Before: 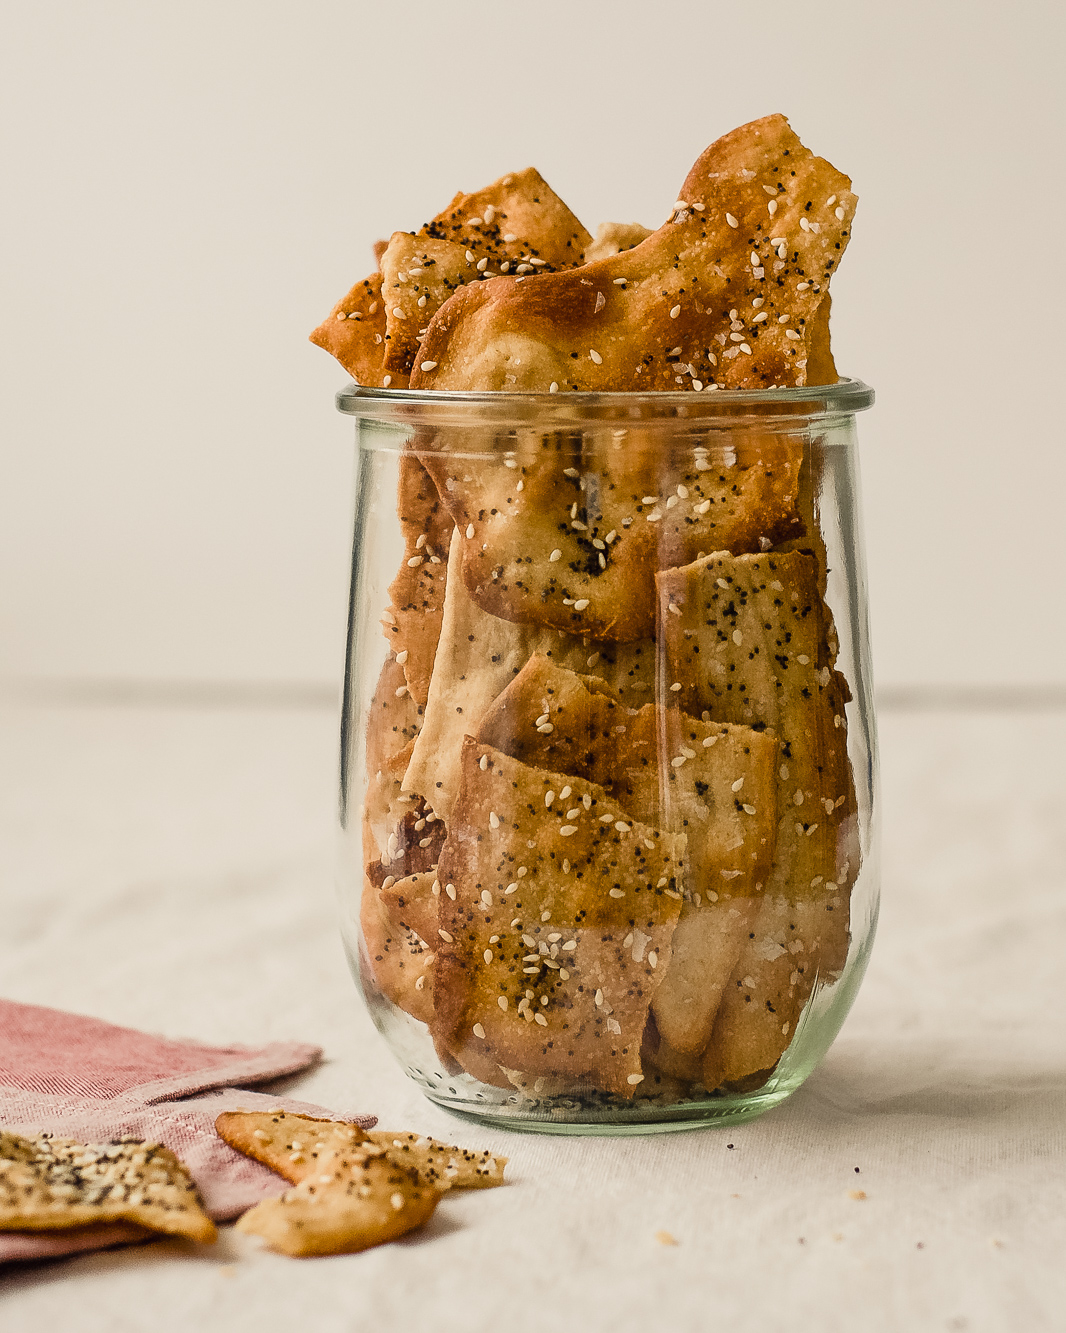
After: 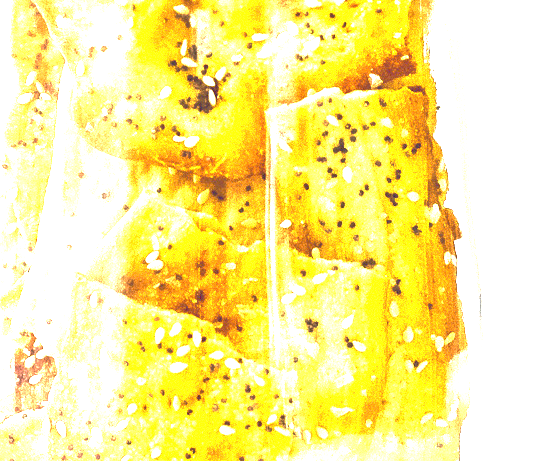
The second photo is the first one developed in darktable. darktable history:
exposure: black level correction 0, exposure 1.2 EV, compensate exposure bias true, compensate highlight preservation false
tone equalizer: -7 EV 0.15 EV, -6 EV 0.6 EV, -5 EV 1.15 EV, -4 EV 1.33 EV, -3 EV 1.15 EV, -2 EV 0.6 EV, -1 EV 0.15 EV, mask exposure compensation -0.5 EV
crop: left 36.607%, top 34.735%, right 13.146%, bottom 30.611%
